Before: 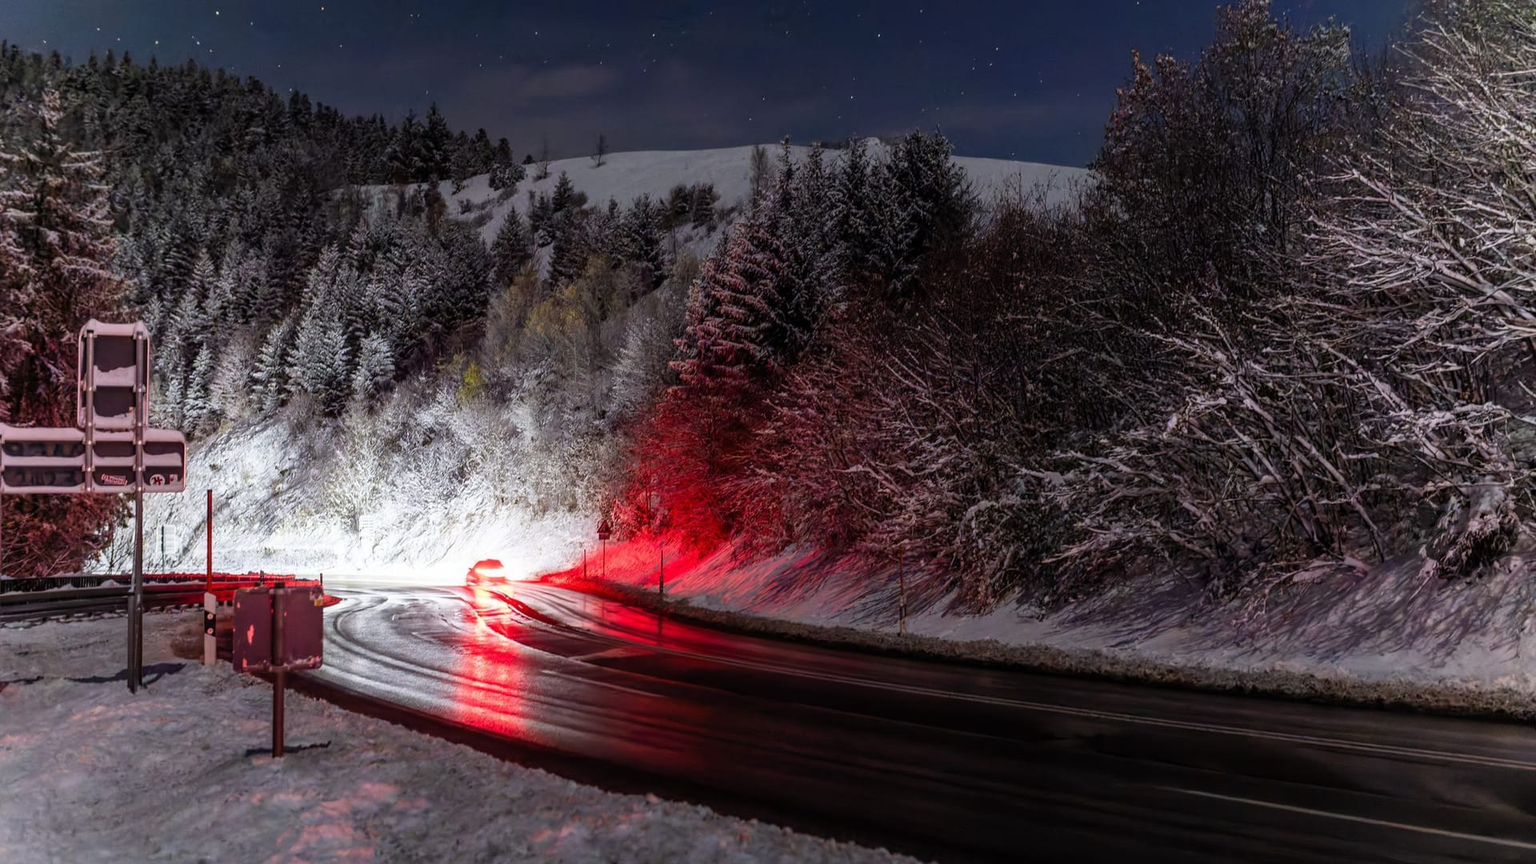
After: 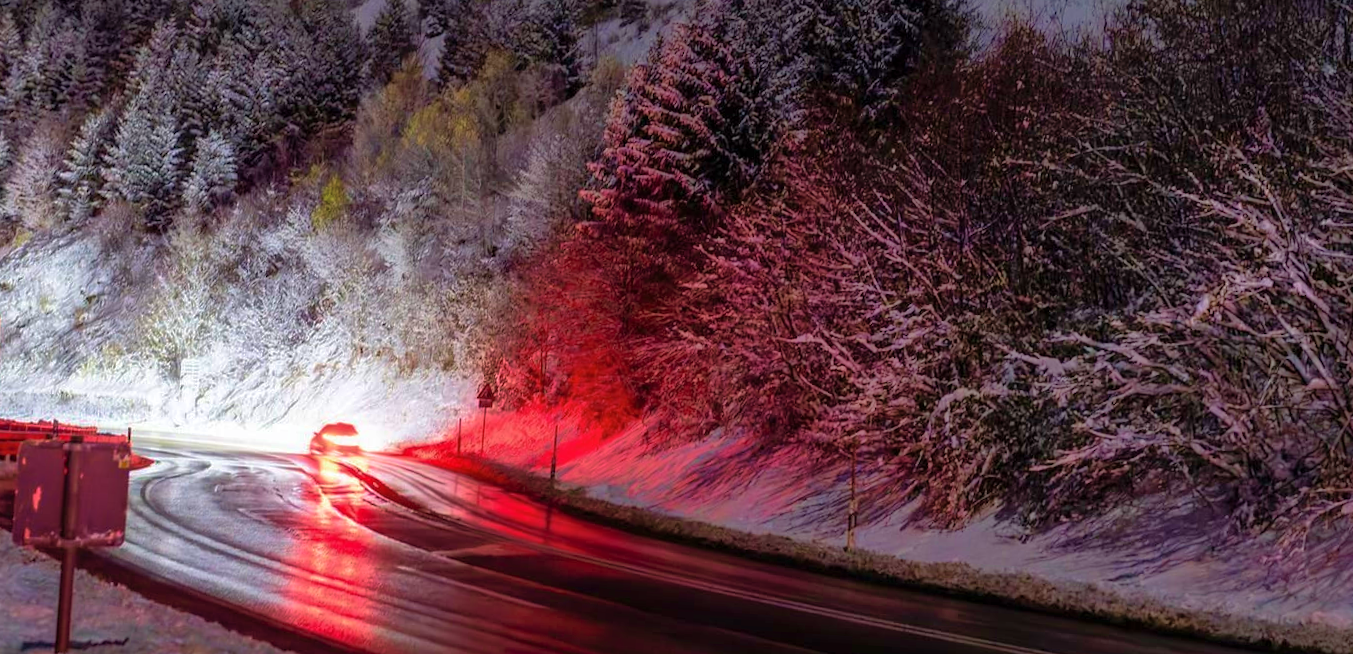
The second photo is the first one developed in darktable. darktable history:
shadows and highlights: on, module defaults
velvia: strength 74.03%
color correction: highlights b* -0.038
crop and rotate: angle -3.56°, left 9.732%, top 20.743%, right 12.135%, bottom 12.128%
